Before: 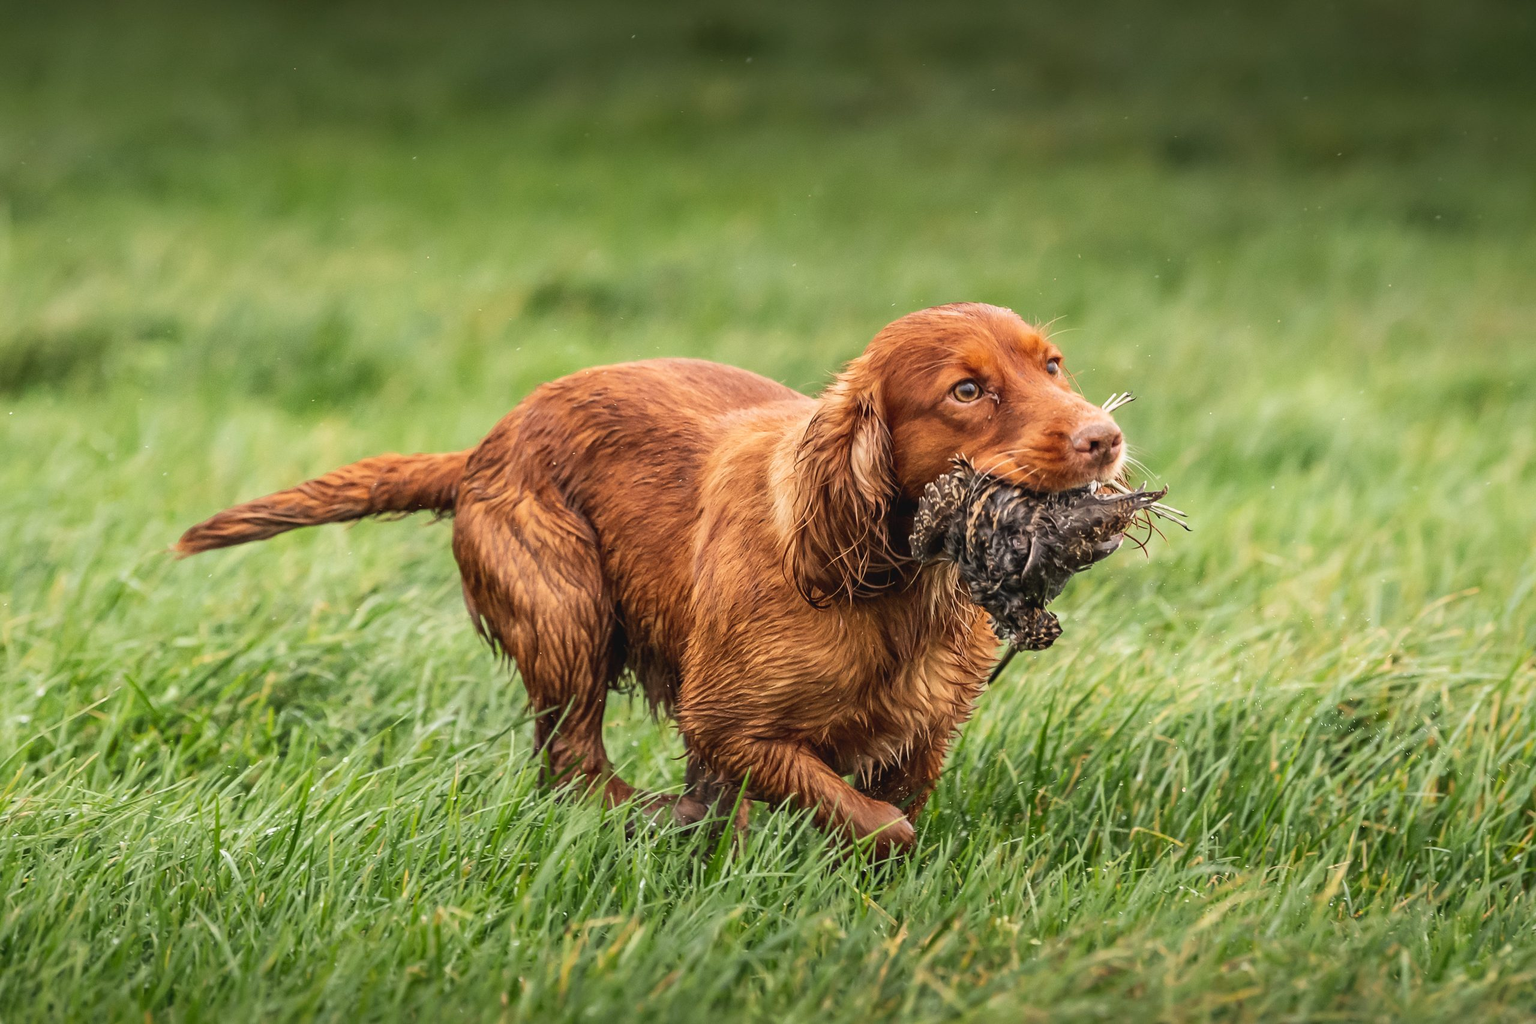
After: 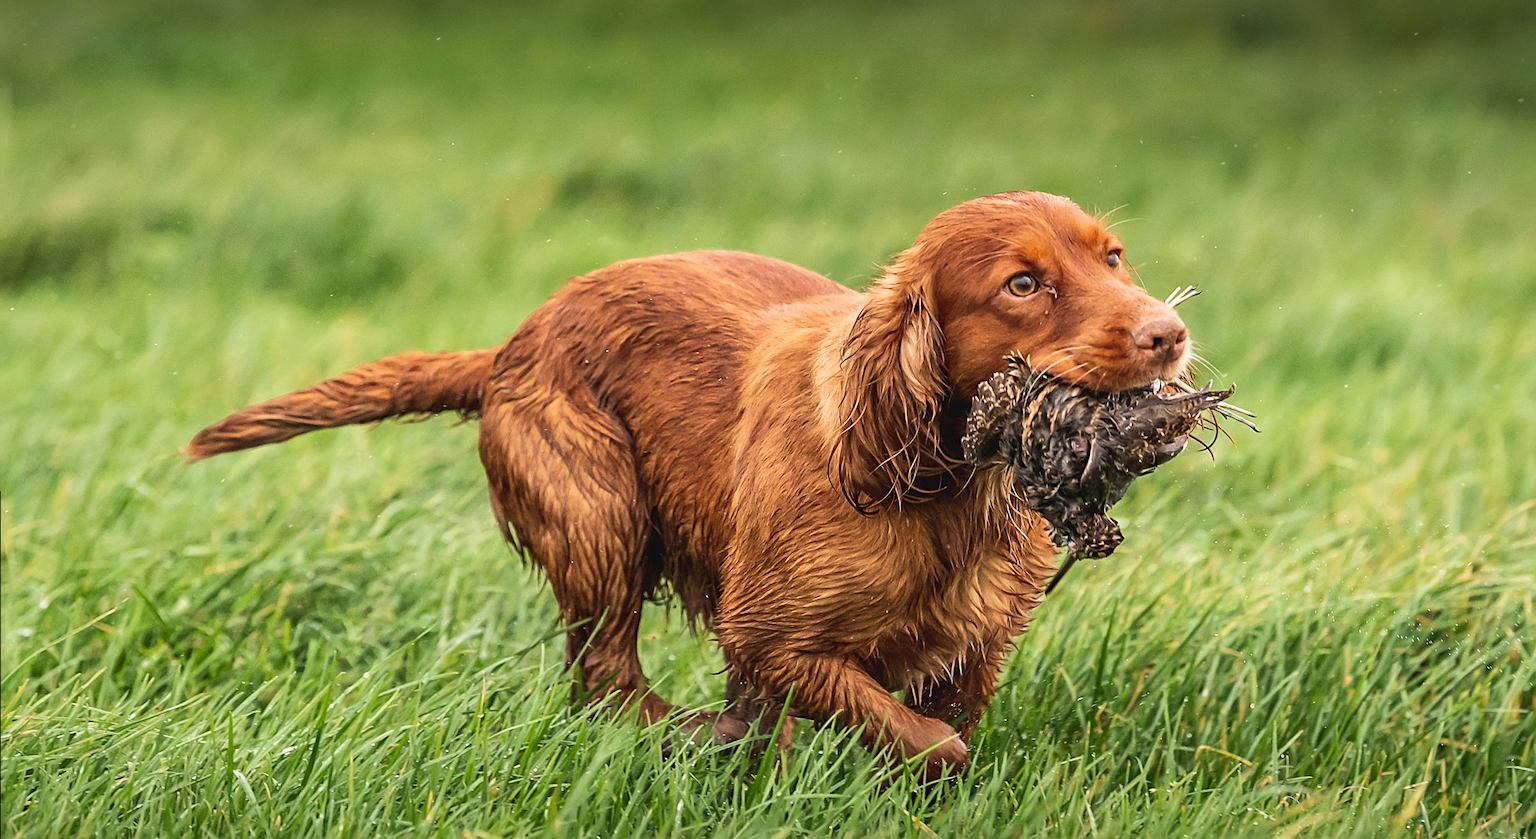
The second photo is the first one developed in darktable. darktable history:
crop and rotate: angle 0.059°, top 11.958%, right 5.444%, bottom 10.626%
velvia: on, module defaults
sharpen: on, module defaults
